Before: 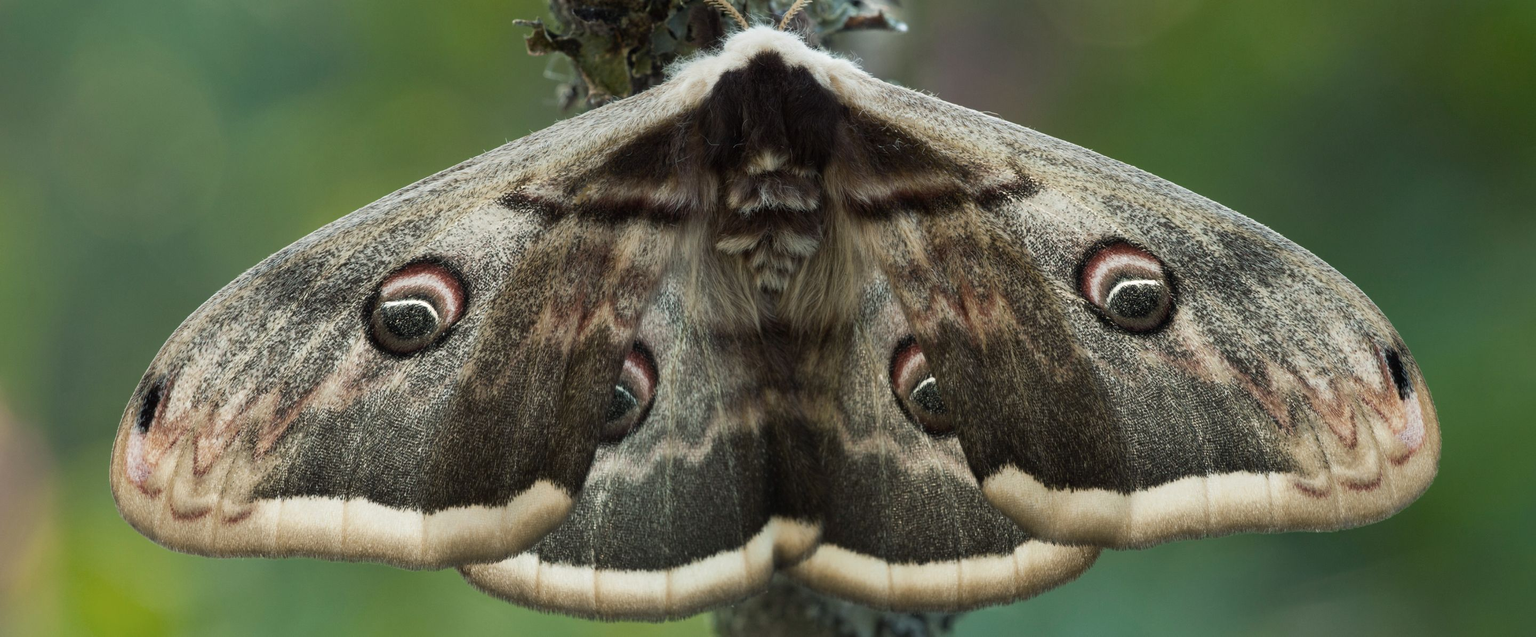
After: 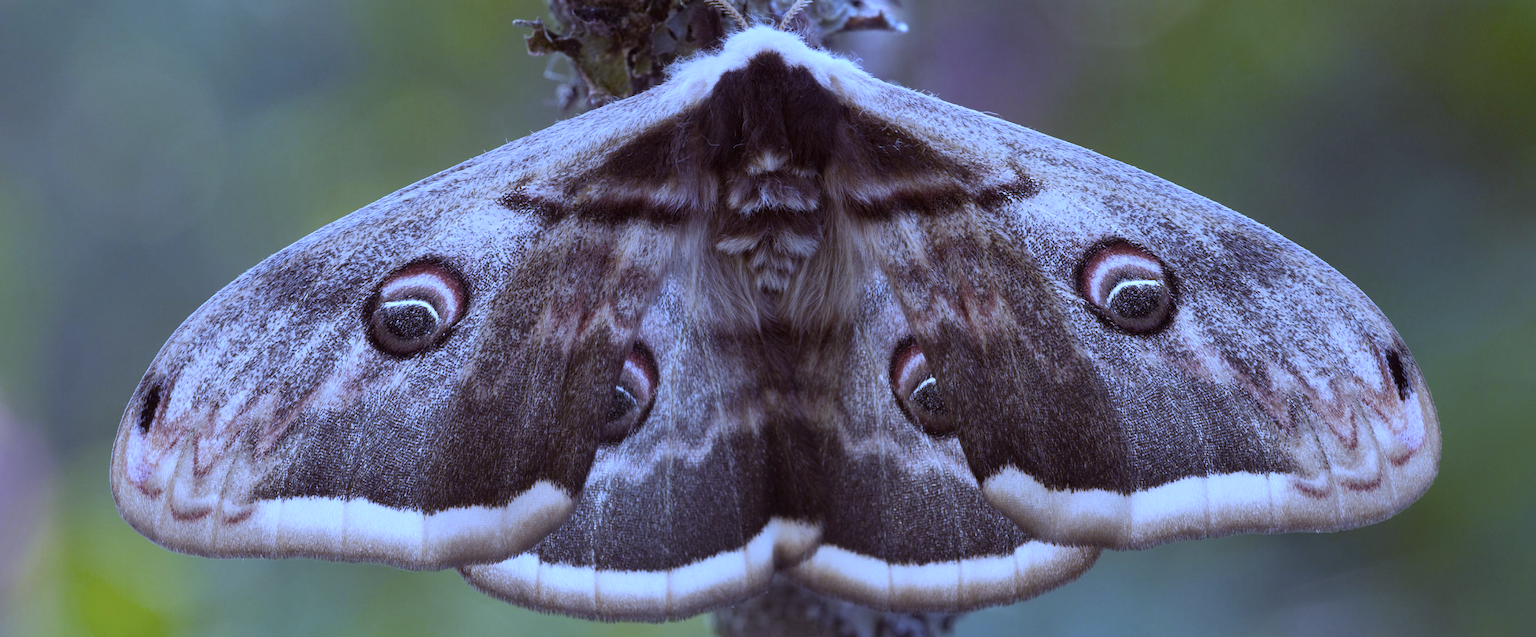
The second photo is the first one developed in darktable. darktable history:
rgb levels: mode RGB, independent channels, levels [[0, 0.474, 1], [0, 0.5, 1], [0, 0.5, 1]]
white balance: red 0.766, blue 1.537
